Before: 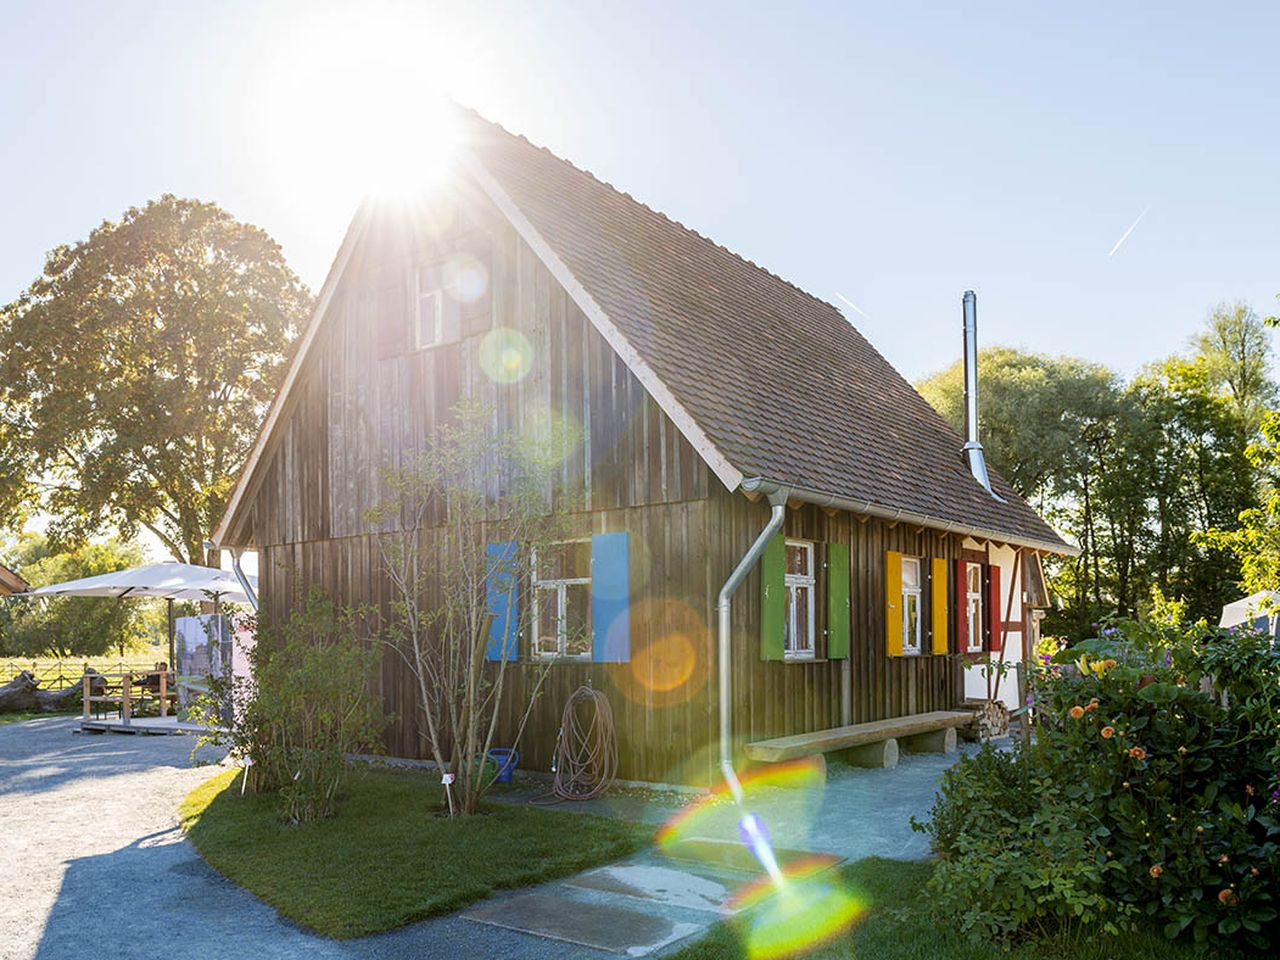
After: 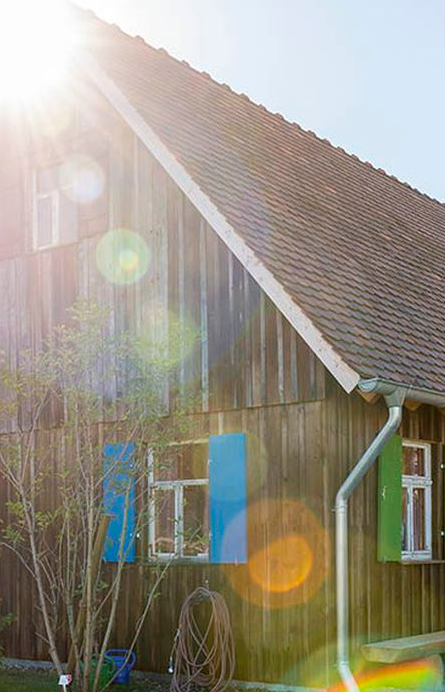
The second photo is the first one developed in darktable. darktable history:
crop and rotate: left 29.963%, top 10.386%, right 35.256%, bottom 17.514%
